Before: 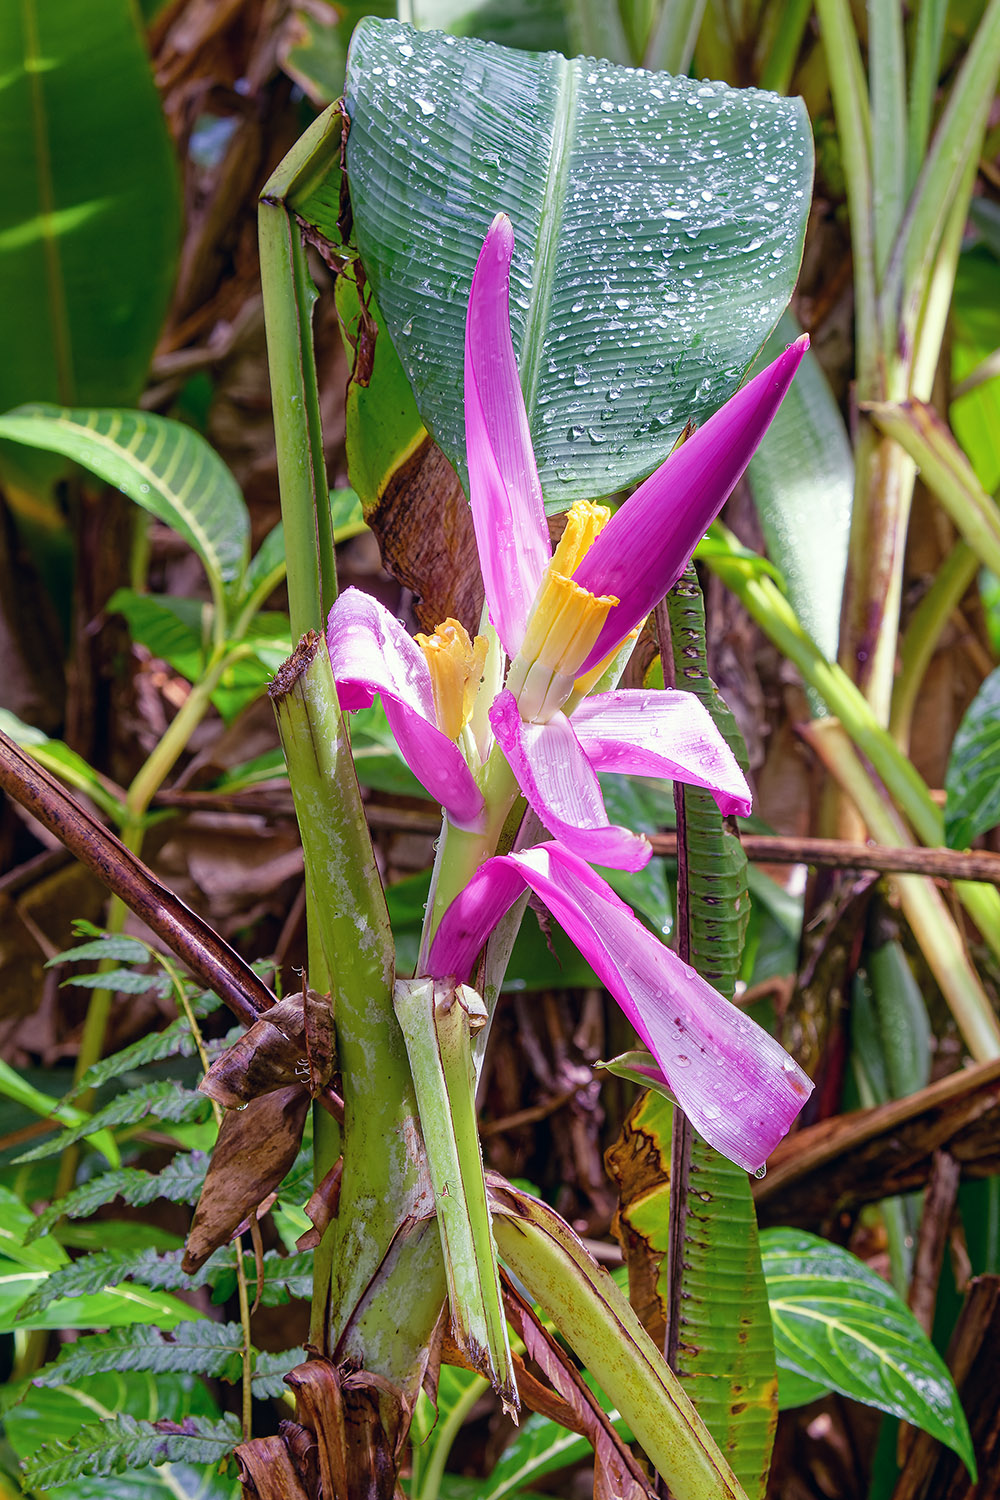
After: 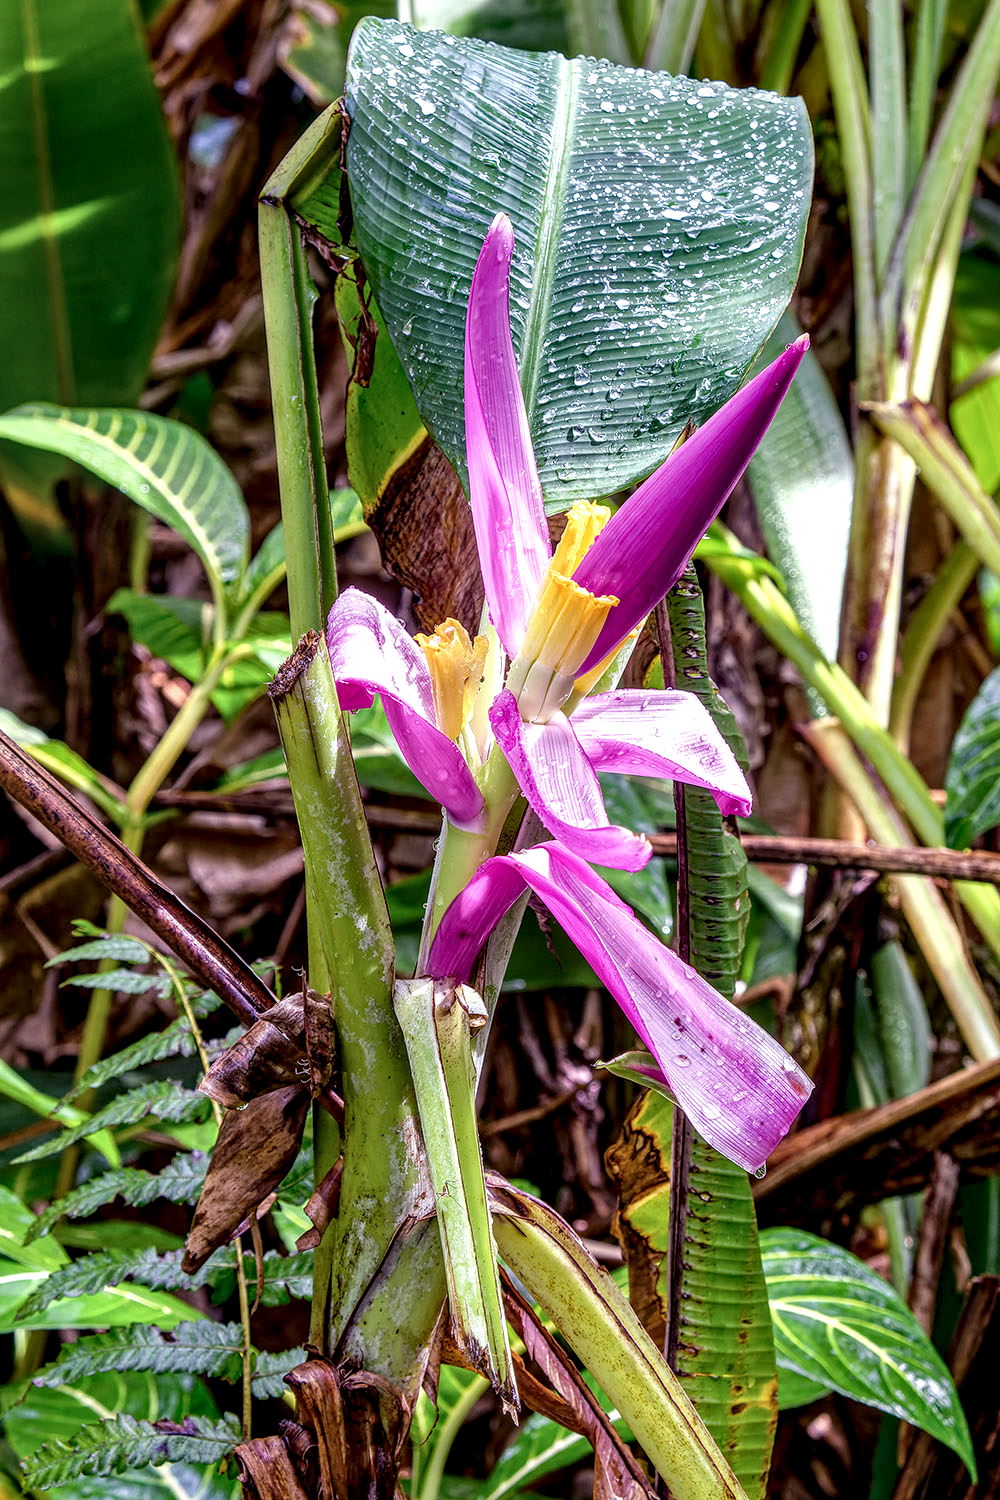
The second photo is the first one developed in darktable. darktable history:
local contrast: highlights 16%, detail 187%
